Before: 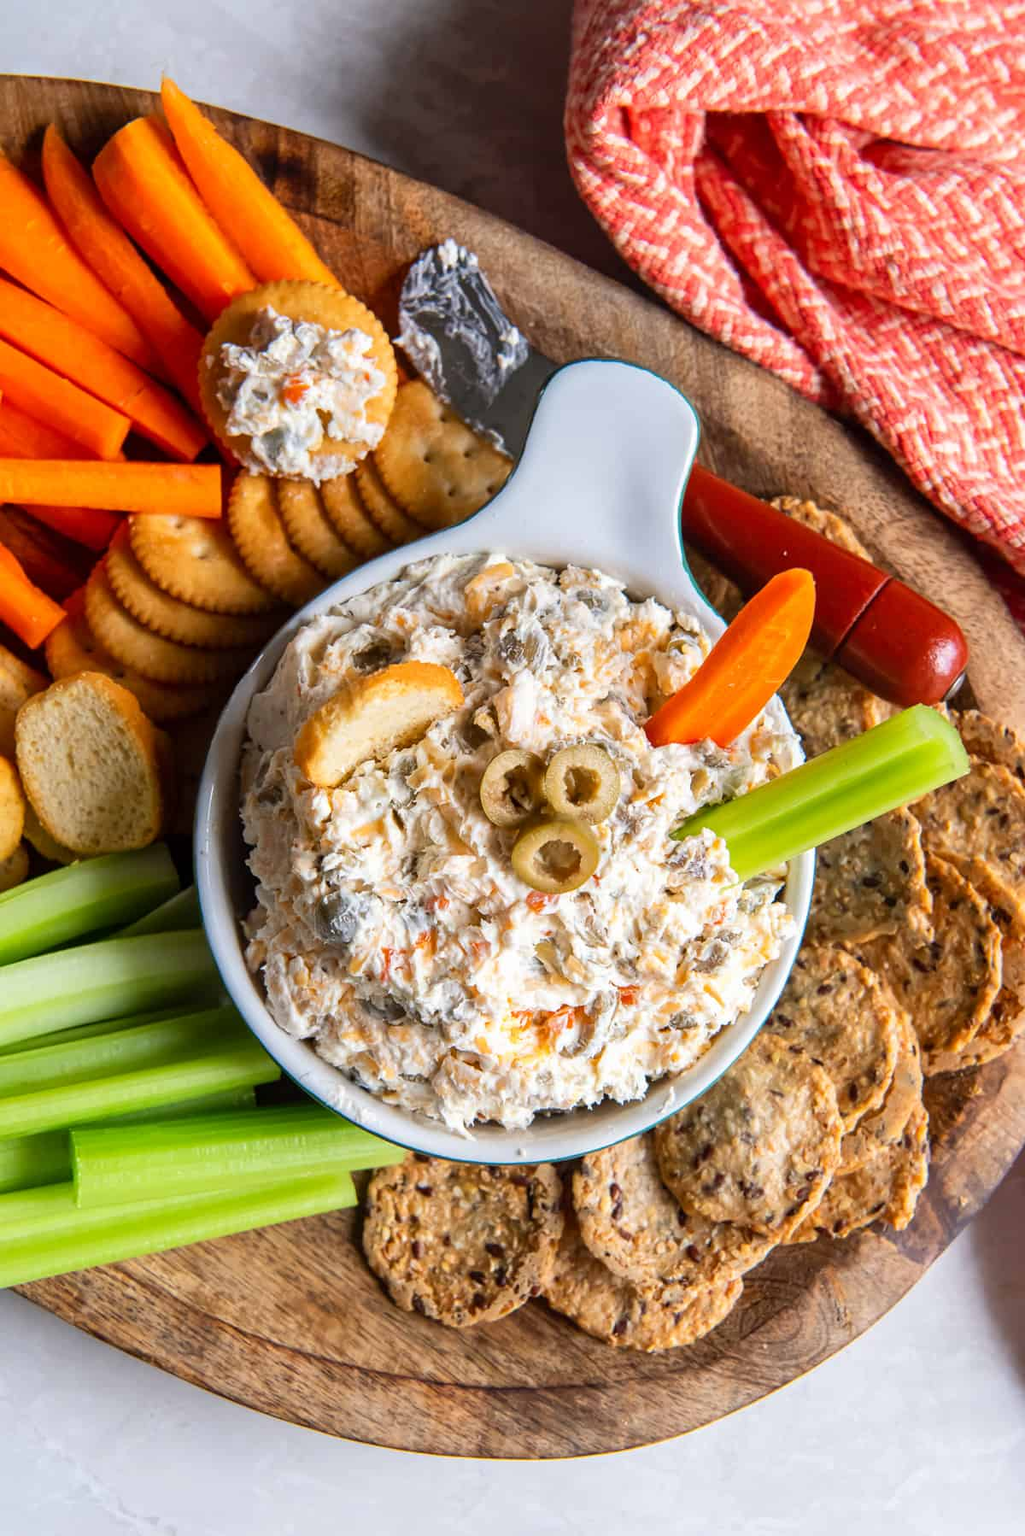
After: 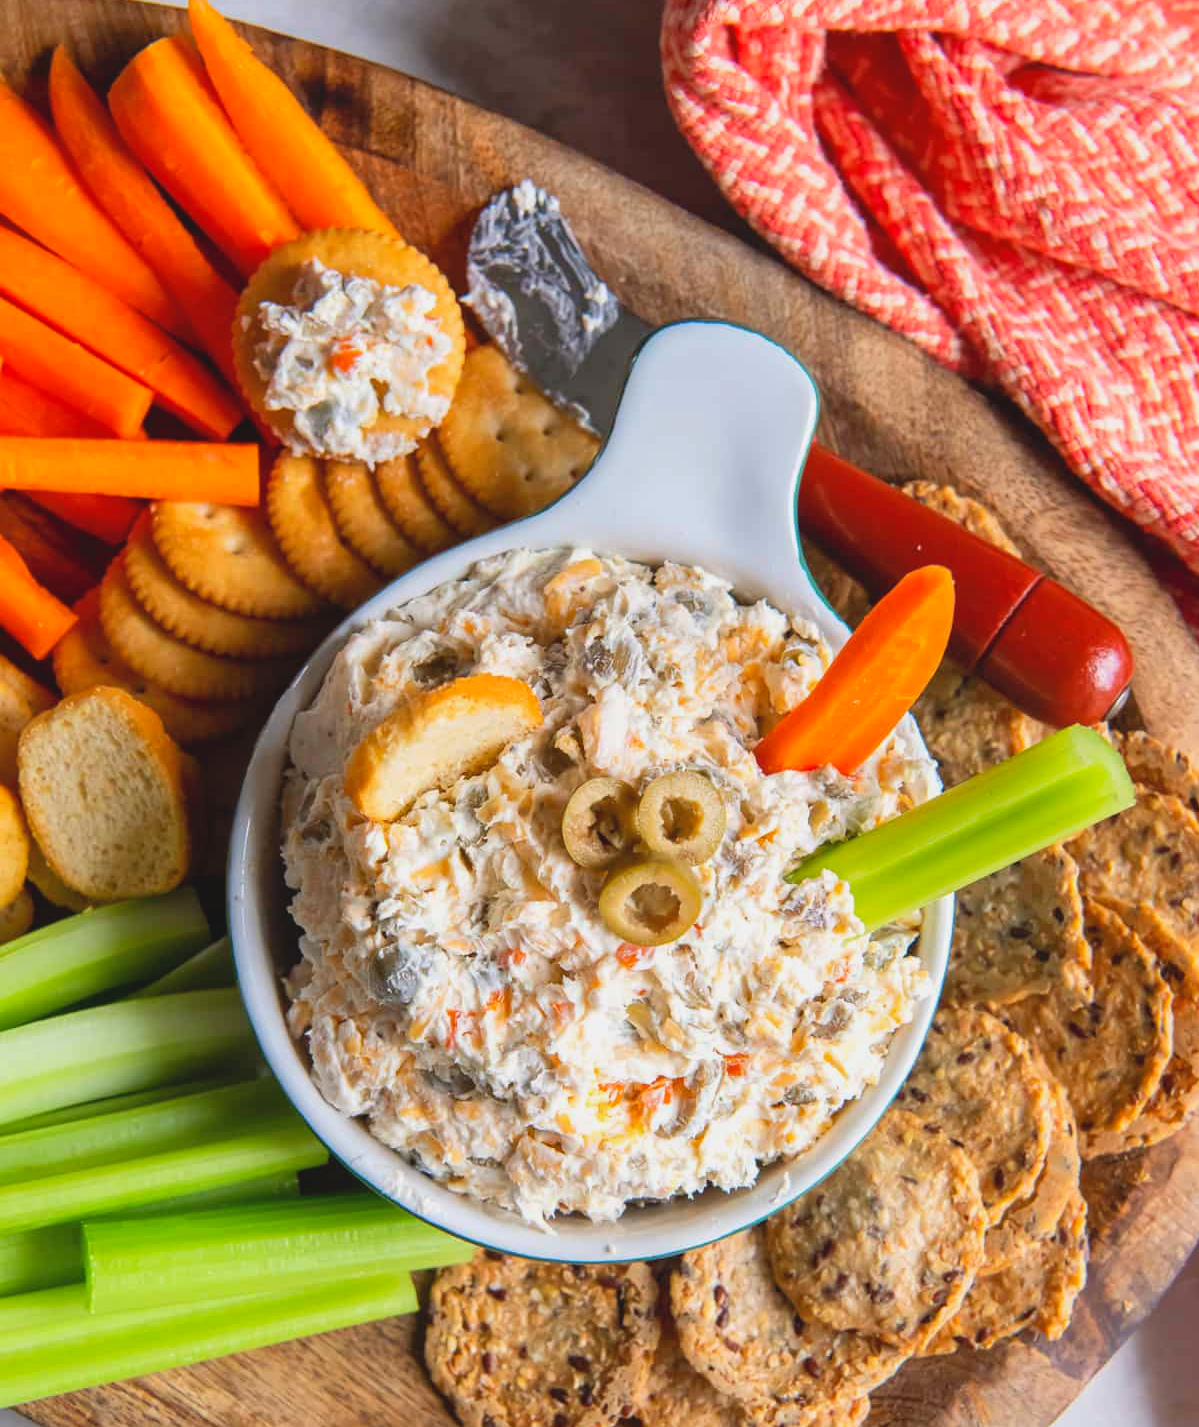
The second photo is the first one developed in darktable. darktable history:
crop and rotate: top 5.667%, bottom 14.937%
contrast brightness saturation: contrast -0.1, brightness 0.05, saturation 0.08
tone equalizer: on, module defaults
